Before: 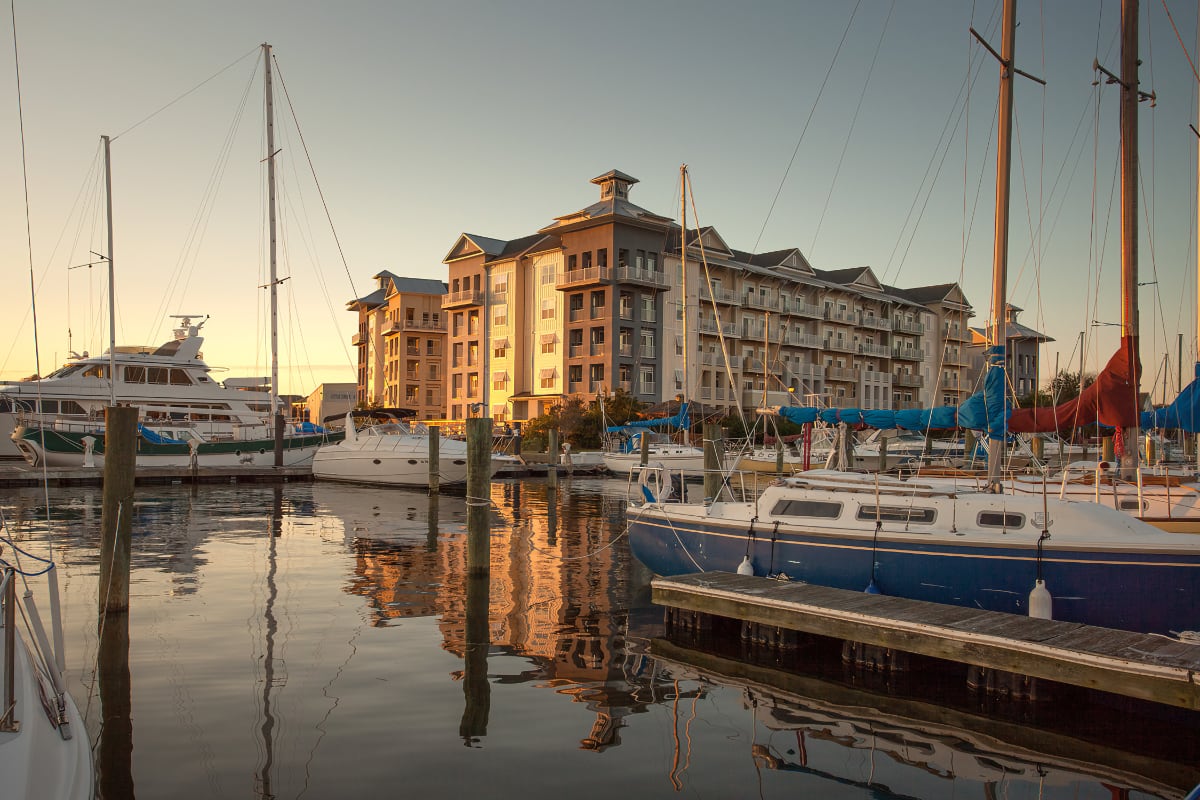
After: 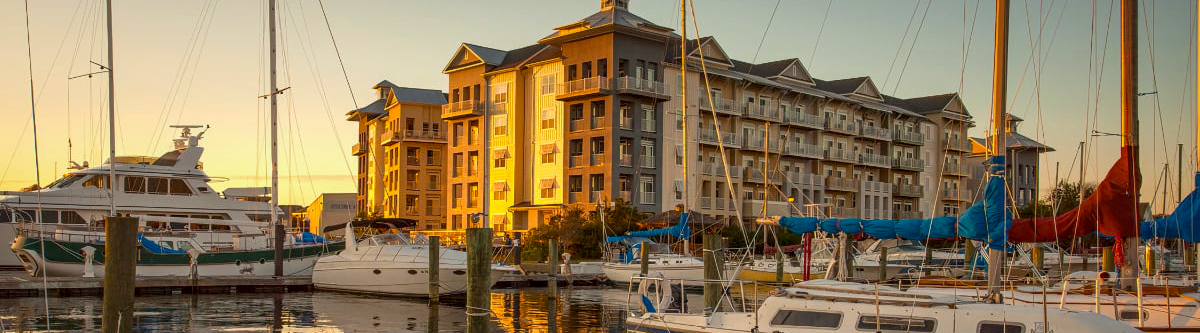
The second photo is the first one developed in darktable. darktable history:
color balance rgb: linear chroma grading › global chroma 8.936%, perceptual saturation grading › global saturation 29.993%, perceptual brilliance grading › global brilliance -0.611%, perceptual brilliance grading › highlights -1.38%, perceptual brilliance grading › mid-tones -1.267%, perceptual brilliance grading › shadows -0.927%, global vibrance 9.993%
local contrast: on, module defaults
crop and rotate: top 23.786%, bottom 34.532%
